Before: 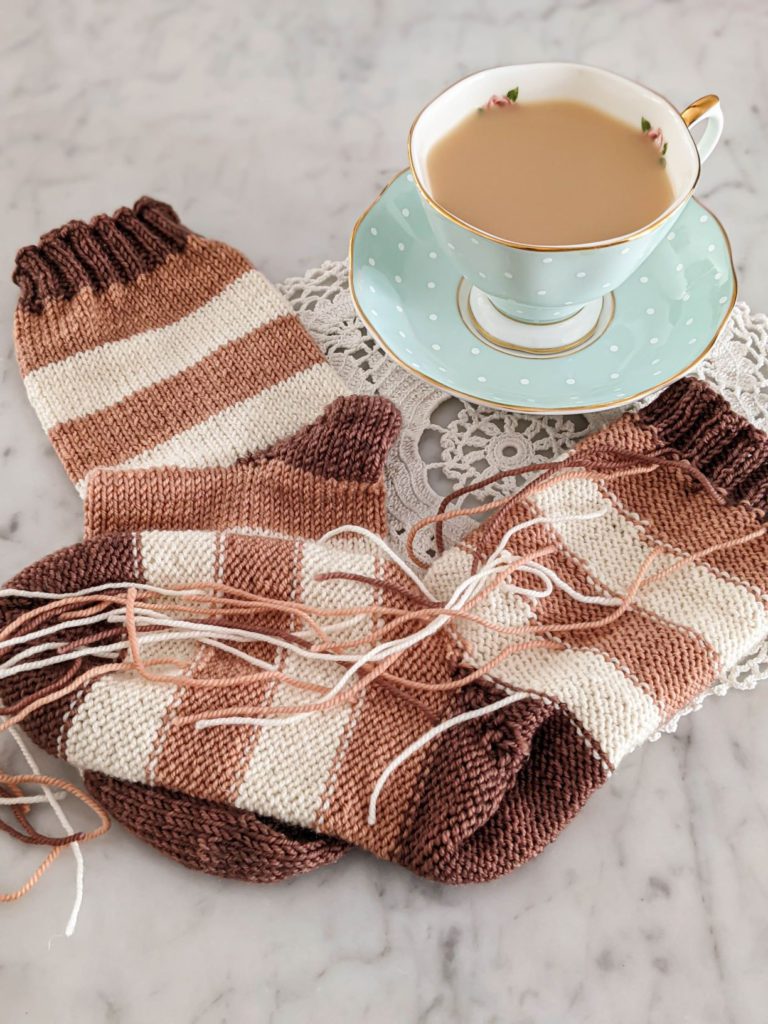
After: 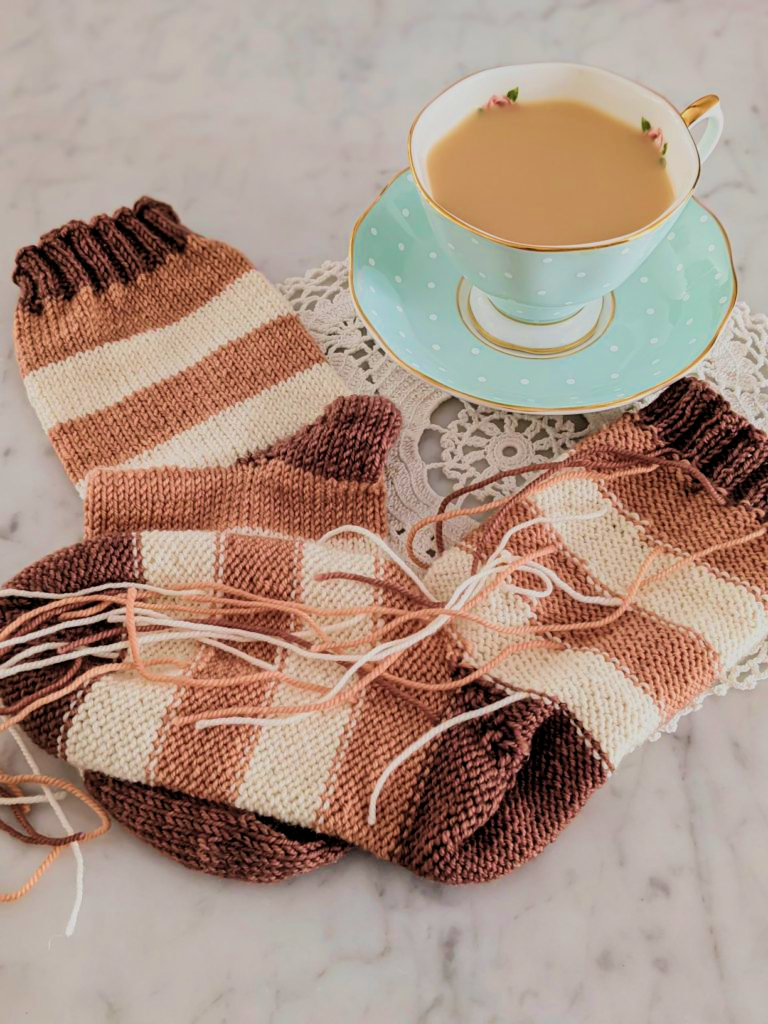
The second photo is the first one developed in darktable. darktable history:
filmic rgb: black relative exposure -7.71 EV, white relative exposure 4.36 EV, hardness 3.75, latitude 38.41%, contrast 0.973, highlights saturation mix 8.72%, shadows ↔ highlights balance 3.95%, add noise in highlights 0.001, color science v3 (2019), use custom middle-gray values true, contrast in highlights soft
velvia: strength 50.15%
